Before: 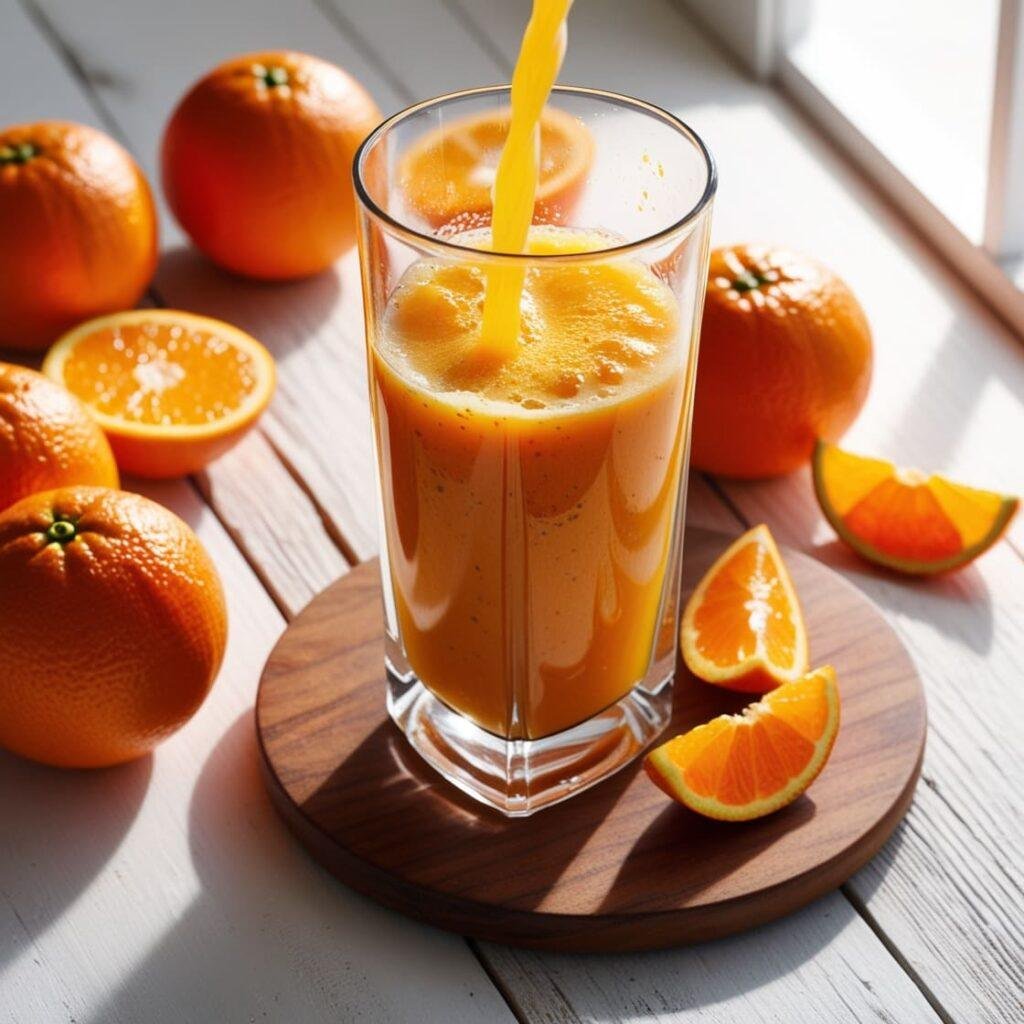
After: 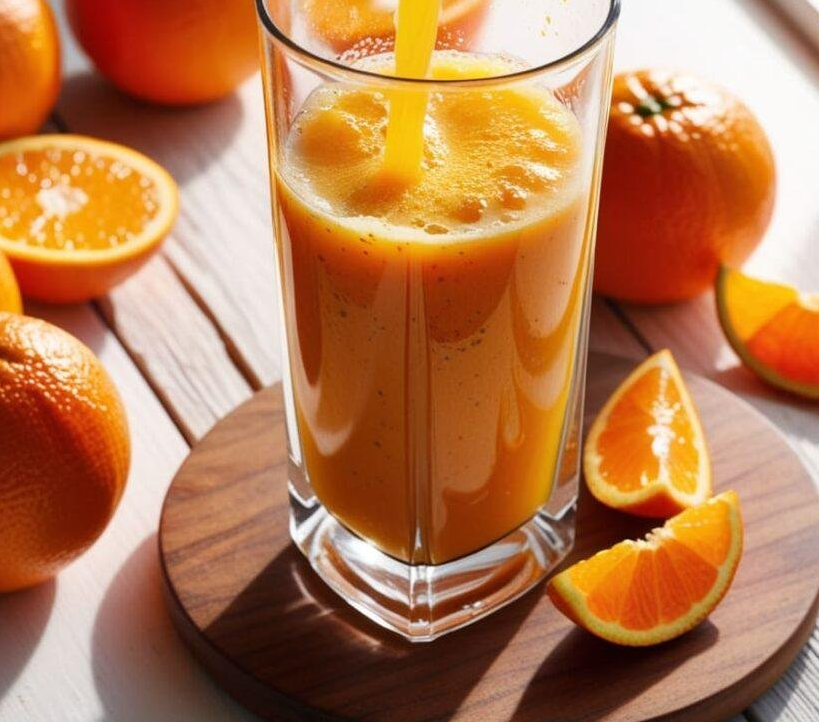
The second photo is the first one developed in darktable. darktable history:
crop: left 9.48%, top 17.149%, right 10.535%, bottom 12.3%
